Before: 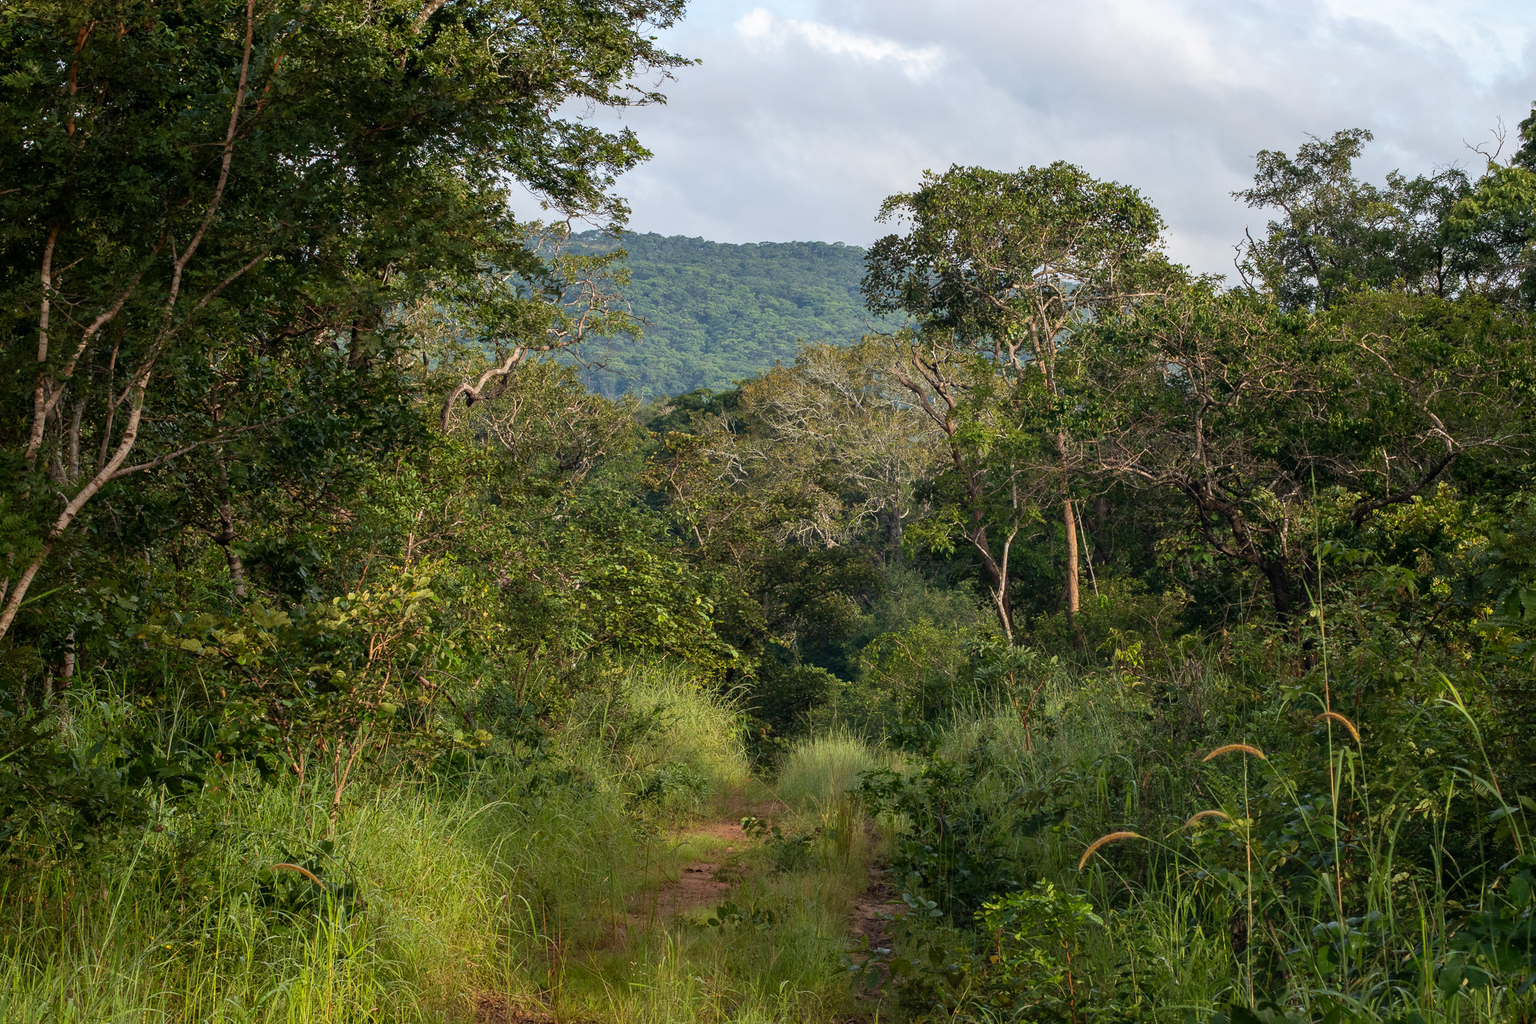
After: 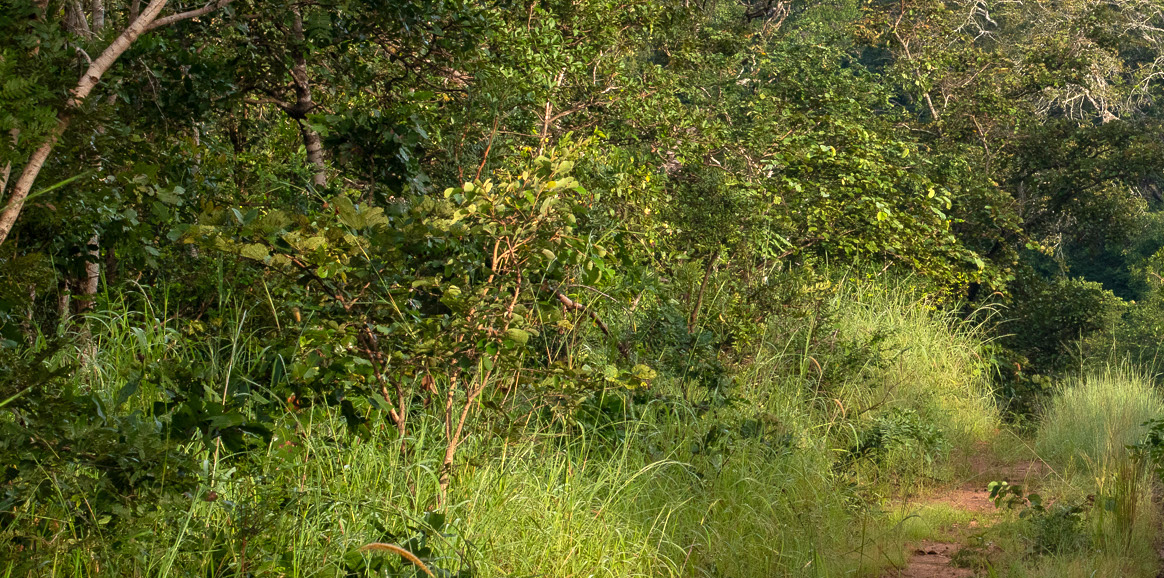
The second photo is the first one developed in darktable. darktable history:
exposure: exposure 0.586 EV, compensate exposure bias true, compensate highlight preservation false
crop: top 44.57%, right 43.16%, bottom 13.038%
